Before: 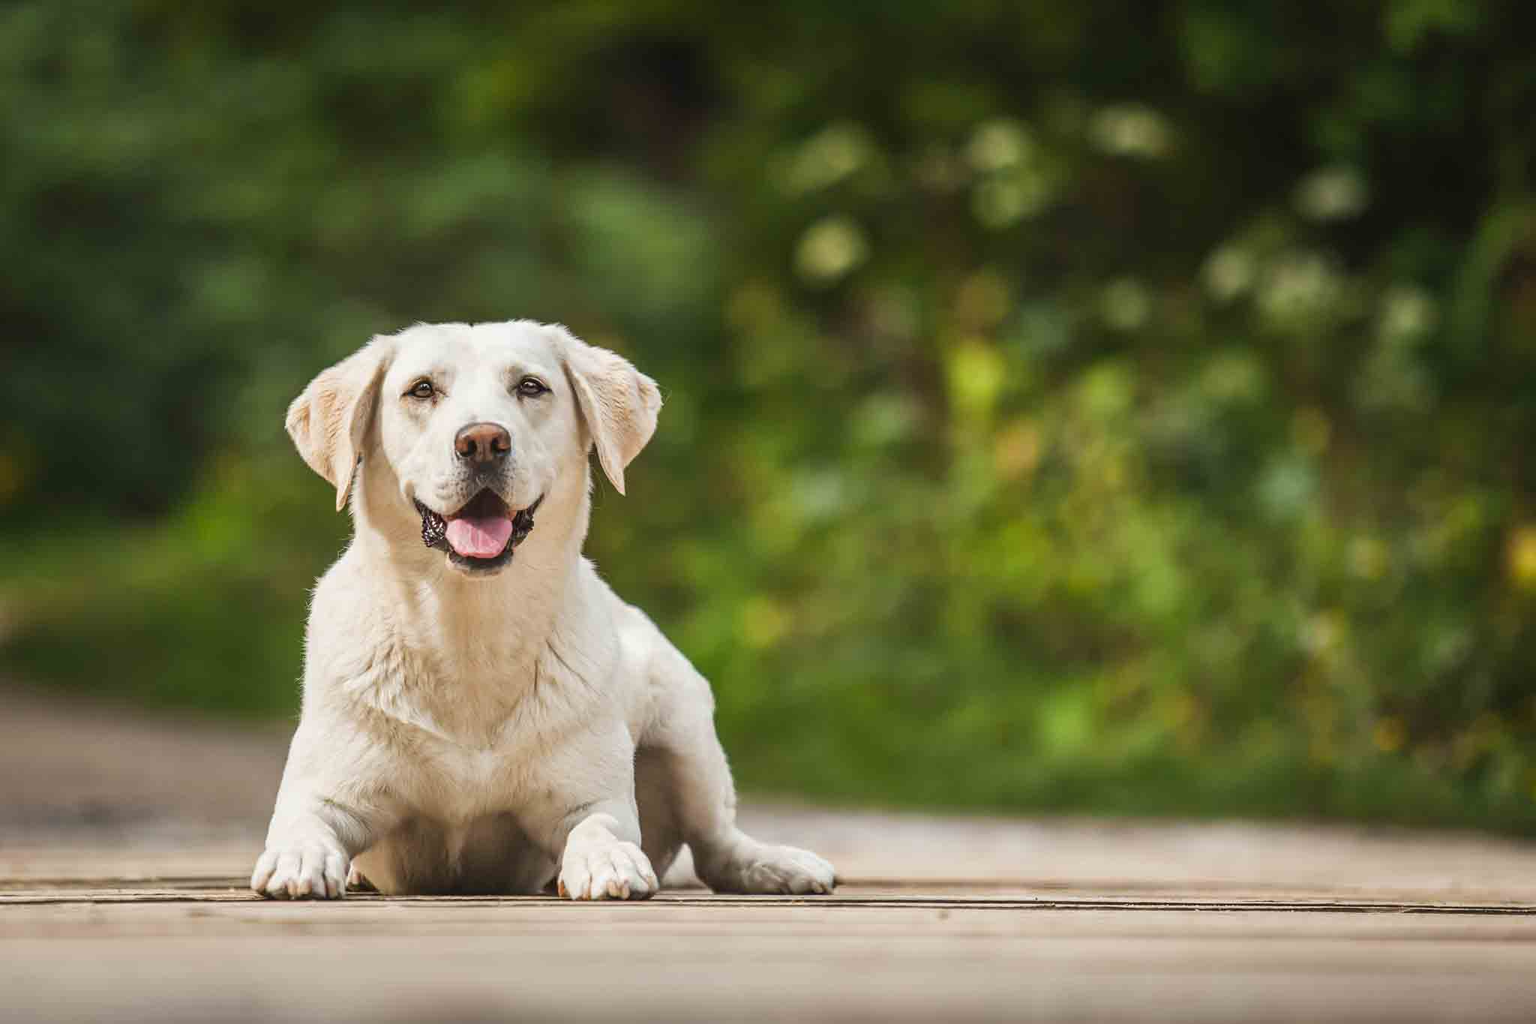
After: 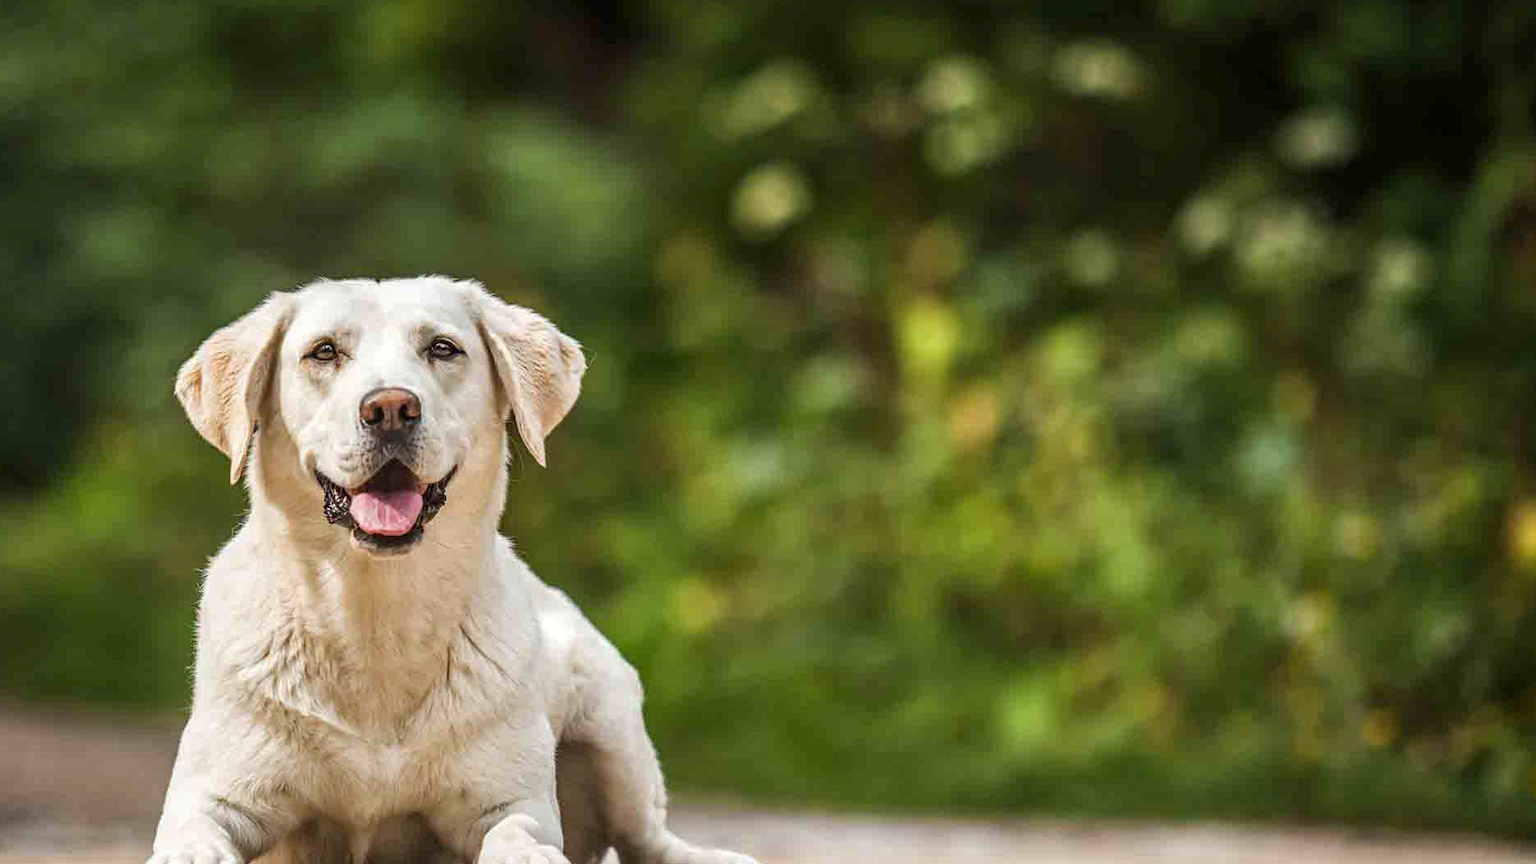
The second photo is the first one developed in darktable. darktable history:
crop: left 8.155%, top 6.611%, bottom 15.385%
color zones: curves: ch1 [(0, 0.513) (0.143, 0.524) (0.286, 0.511) (0.429, 0.506) (0.571, 0.503) (0.714, 0.503) (0.857, 0.508) (1, 0.513)]
color correction: saturation 0.98
local contrast: detail 130%
haze removal: compatibility mode true, adaptive false
color balance rgb: perceptual saturation grading › global saturation -3%
